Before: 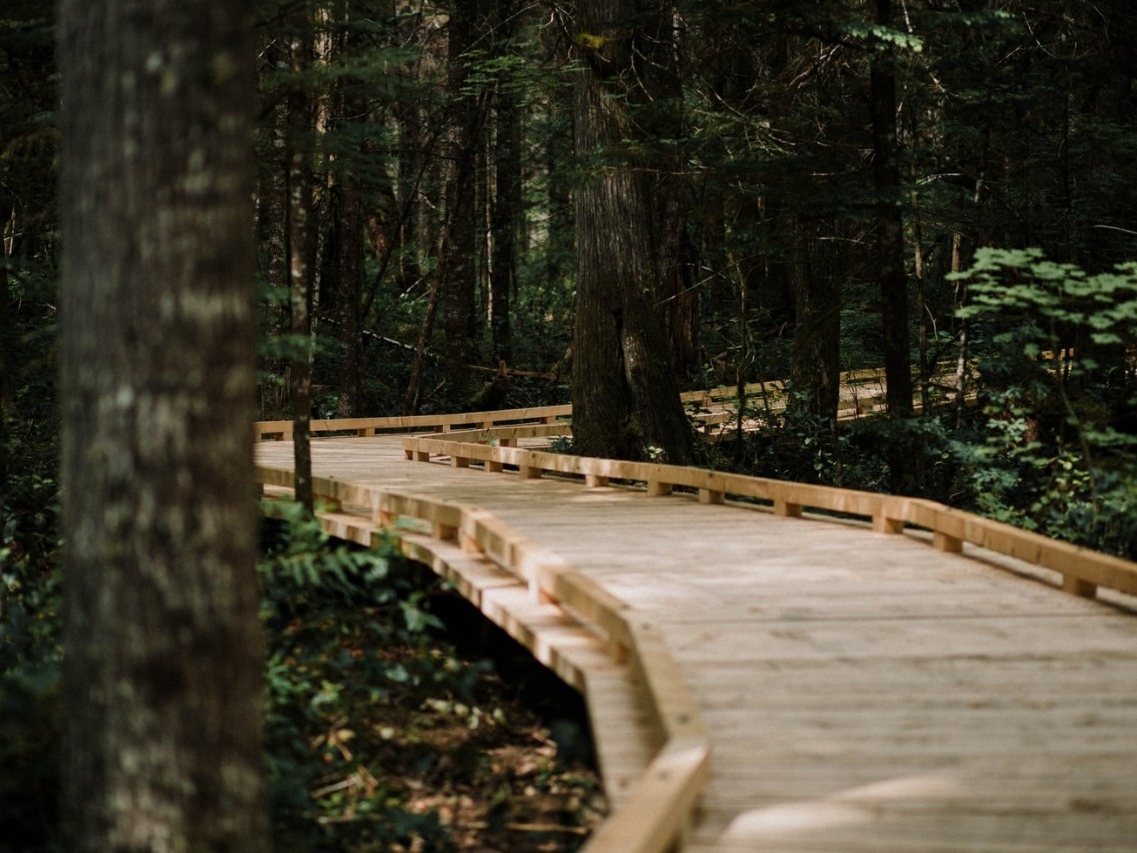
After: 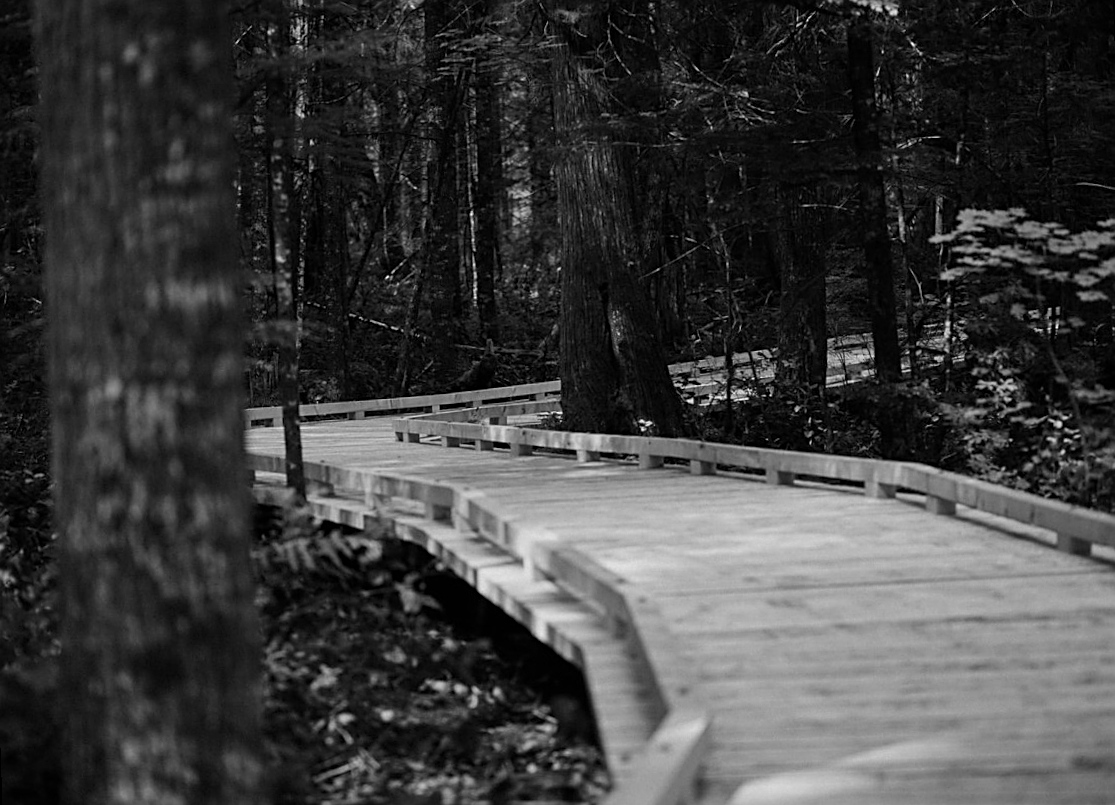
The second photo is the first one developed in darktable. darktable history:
rotate and perspective: rotation -2°, crop left 0.022, crop right 0.978, crop top 0.049, crop bottom 0.951
color zones: curves: ch0 [(0.002, 0.593) (0.143, 0.417) (0.285, 0.541) (0.455, 0.289) (0.608, 0.327) (0.727, 0.283) (0.869, 0.571) (1, 0.603)]; ch1 [(0, 0) (0.143, 0) (0.286, 0) (0.429, 0) (0.571, 0) (0.714, 0) (0.857, 0)]
sharpen: on, module defaults
